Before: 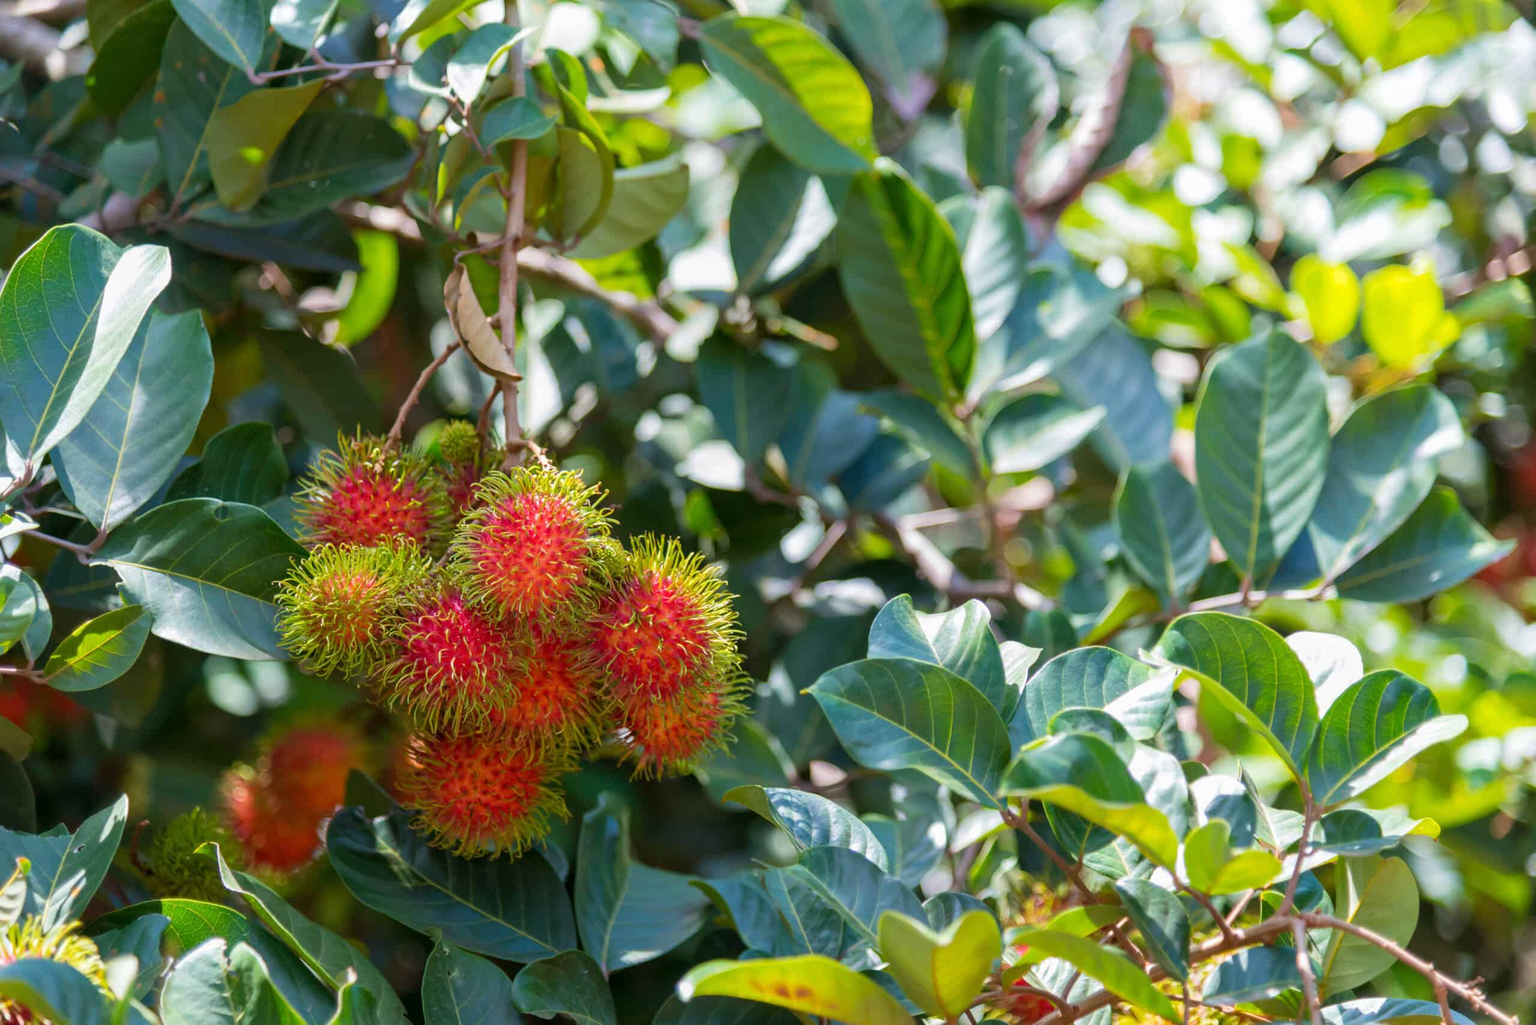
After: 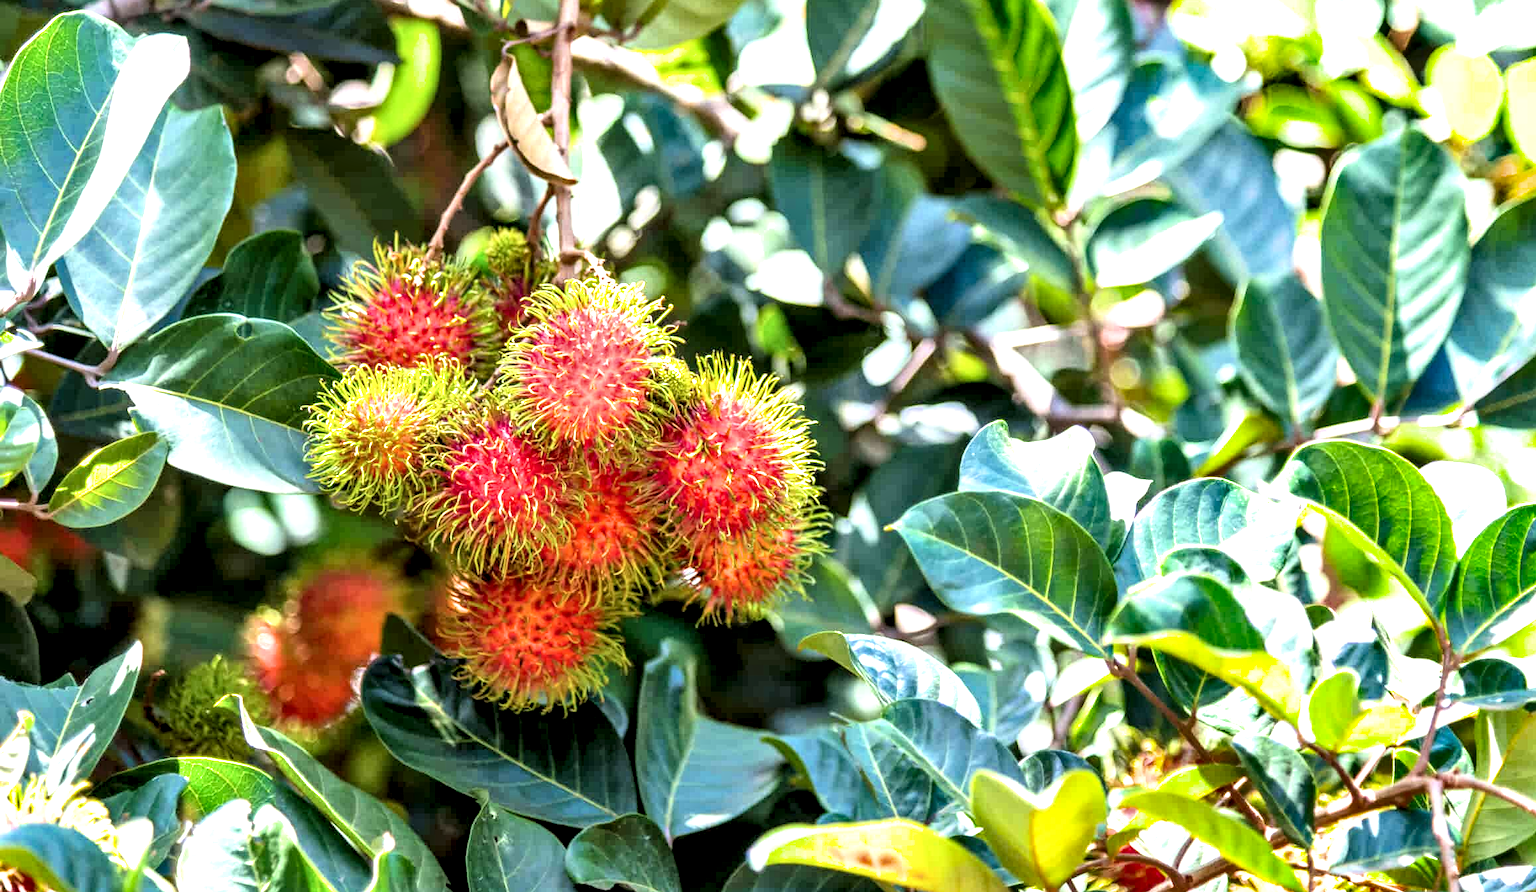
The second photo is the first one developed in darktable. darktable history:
shadows and highlights: soften with gaussian
local contrast: highlights 64%, shadows 53%, detail 169%, midtone range 0.519
crop: top 20.929%, right 9.462%, bottom 0.256%
filmic rgb: black relative exposure -11.91 EV, white relative exposure 5.43 EV, hardness 4.49, latitude 49.73%, contrast 1.145, color science v6 (2022)
exposure: black level correction 0, exposure 1.283 EV, compensate highlight preservation false
